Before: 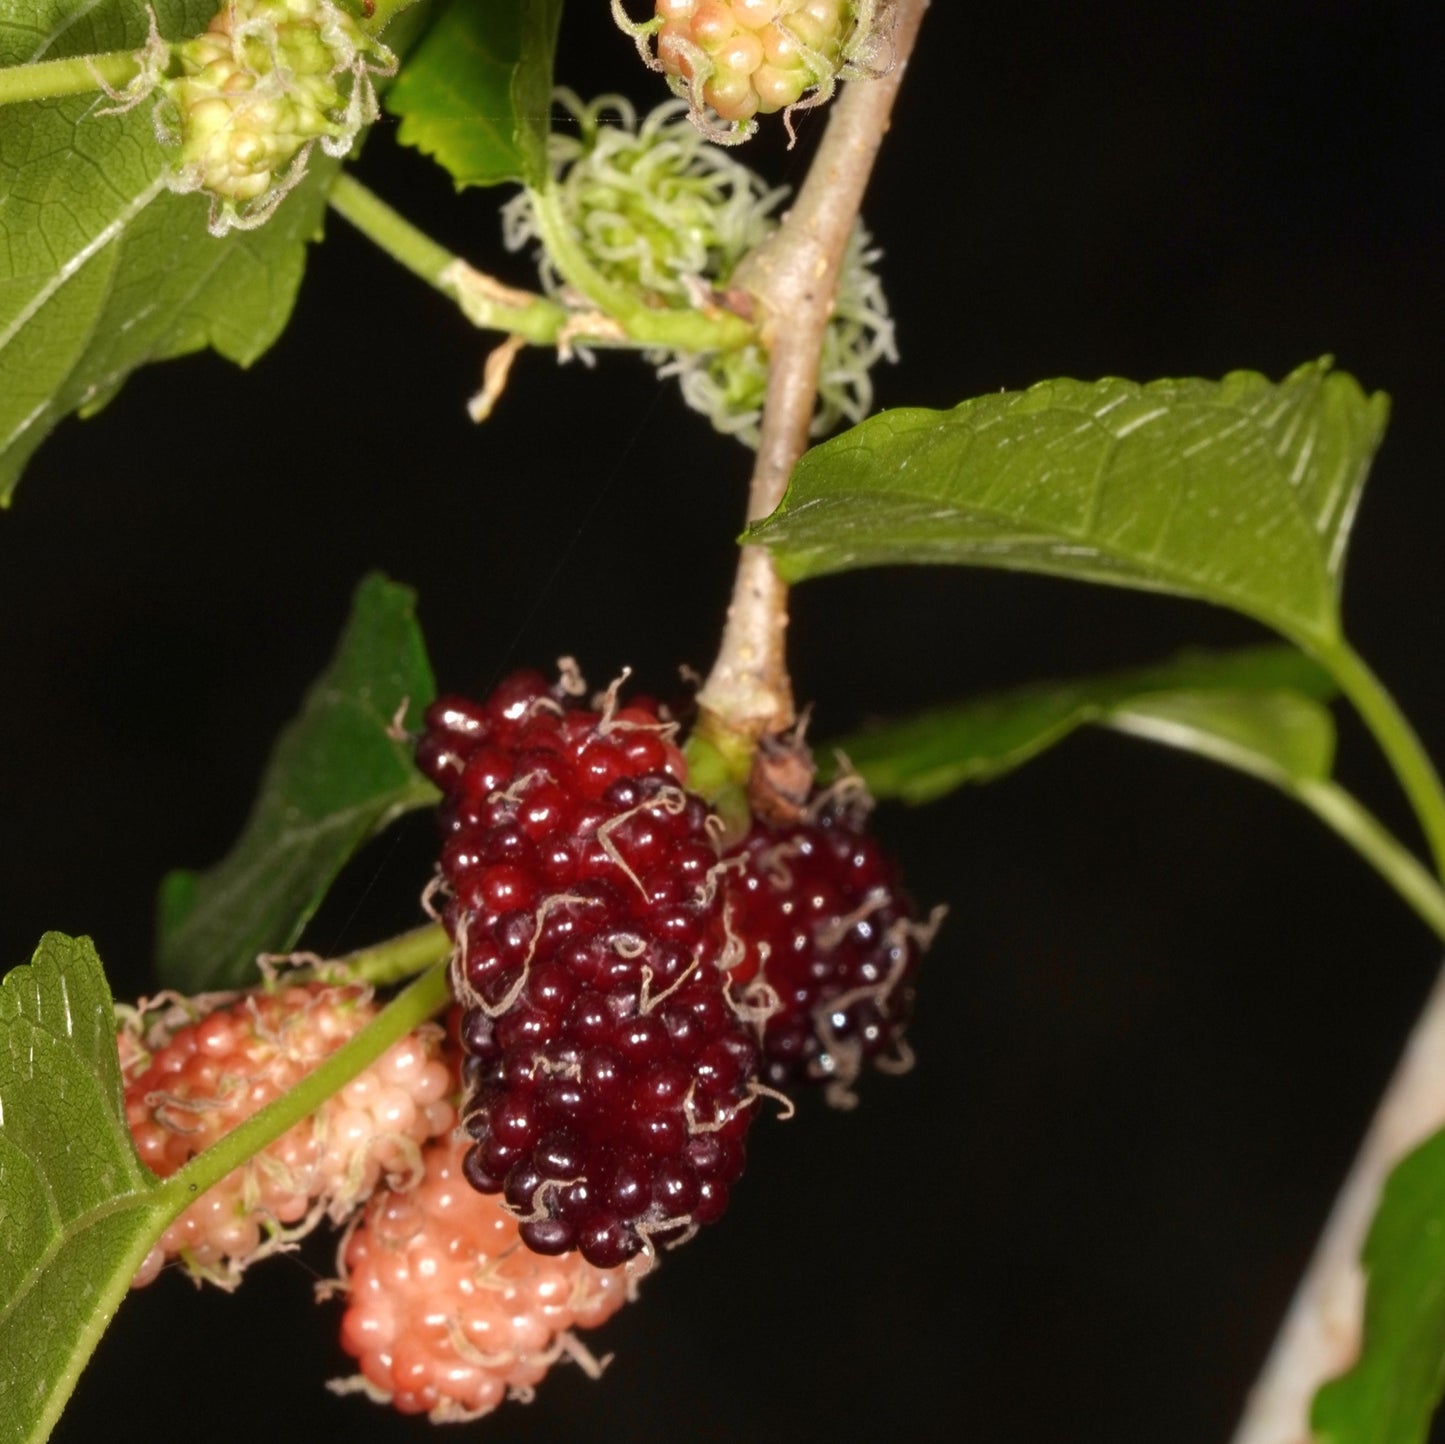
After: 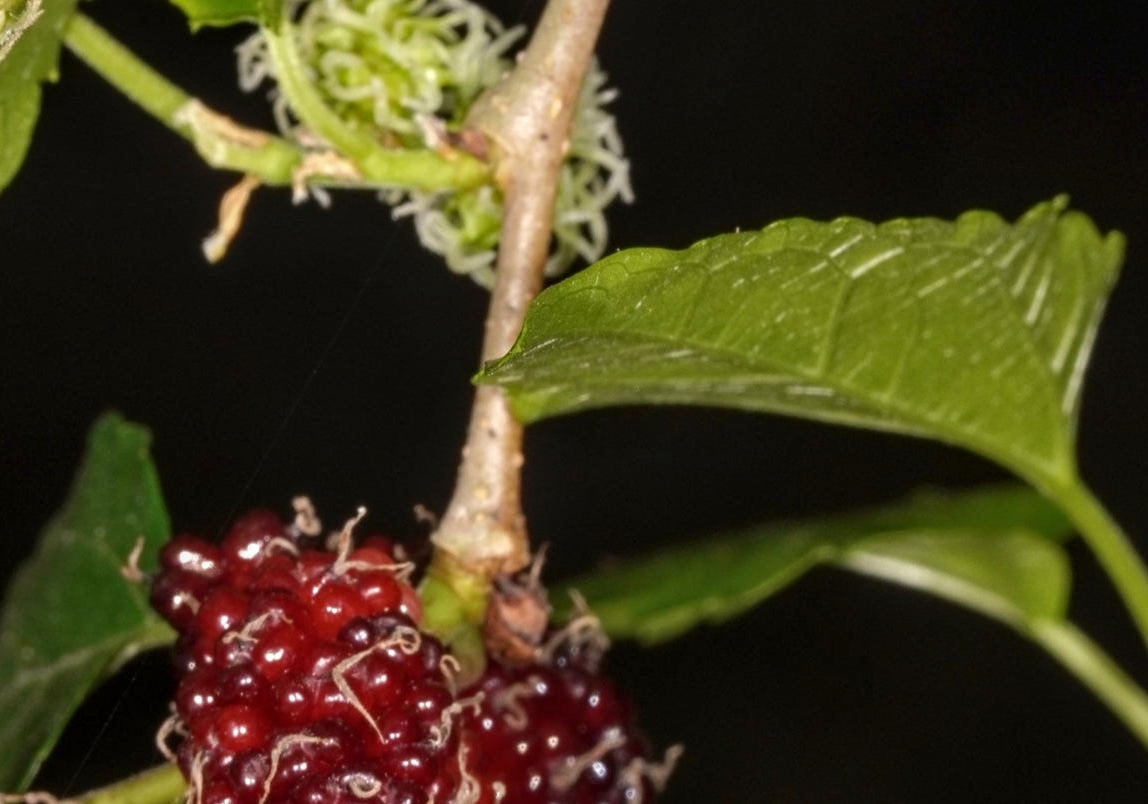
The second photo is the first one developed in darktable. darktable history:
crop: left 18.38%, top 11.092%, right 2.134%, bottom 33.217%
white balance: emerald 1
local contrast: on, module defaults
